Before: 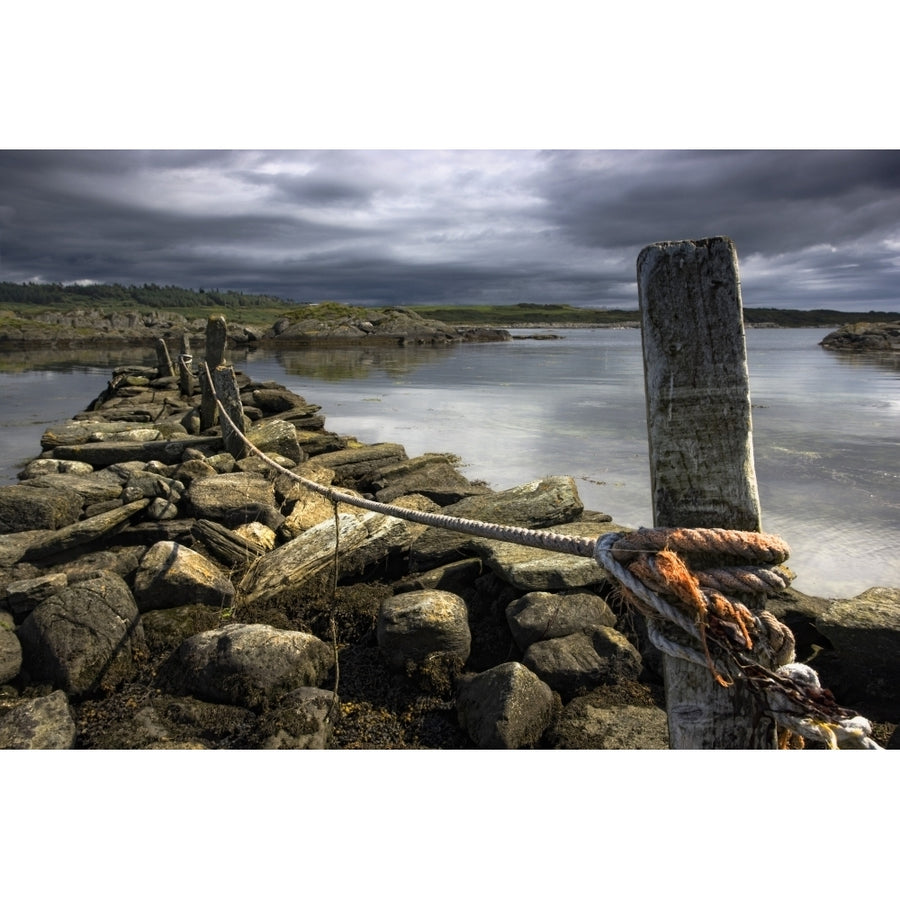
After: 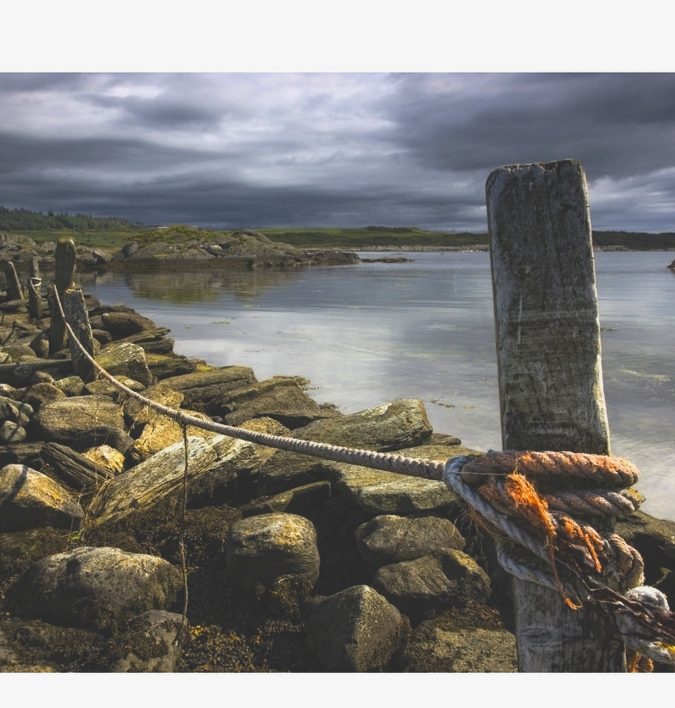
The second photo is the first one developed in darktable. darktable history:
color balance rgb: perceptual saturation grading › global saturation 29.942%, global vibrance 2.47%
exposure: black level correction -0.026, exposure -0.118 EV, compensate highlight preservation false
crop: left 16.815%, top 8.653%, right 8.165%, bottom 12.615%
